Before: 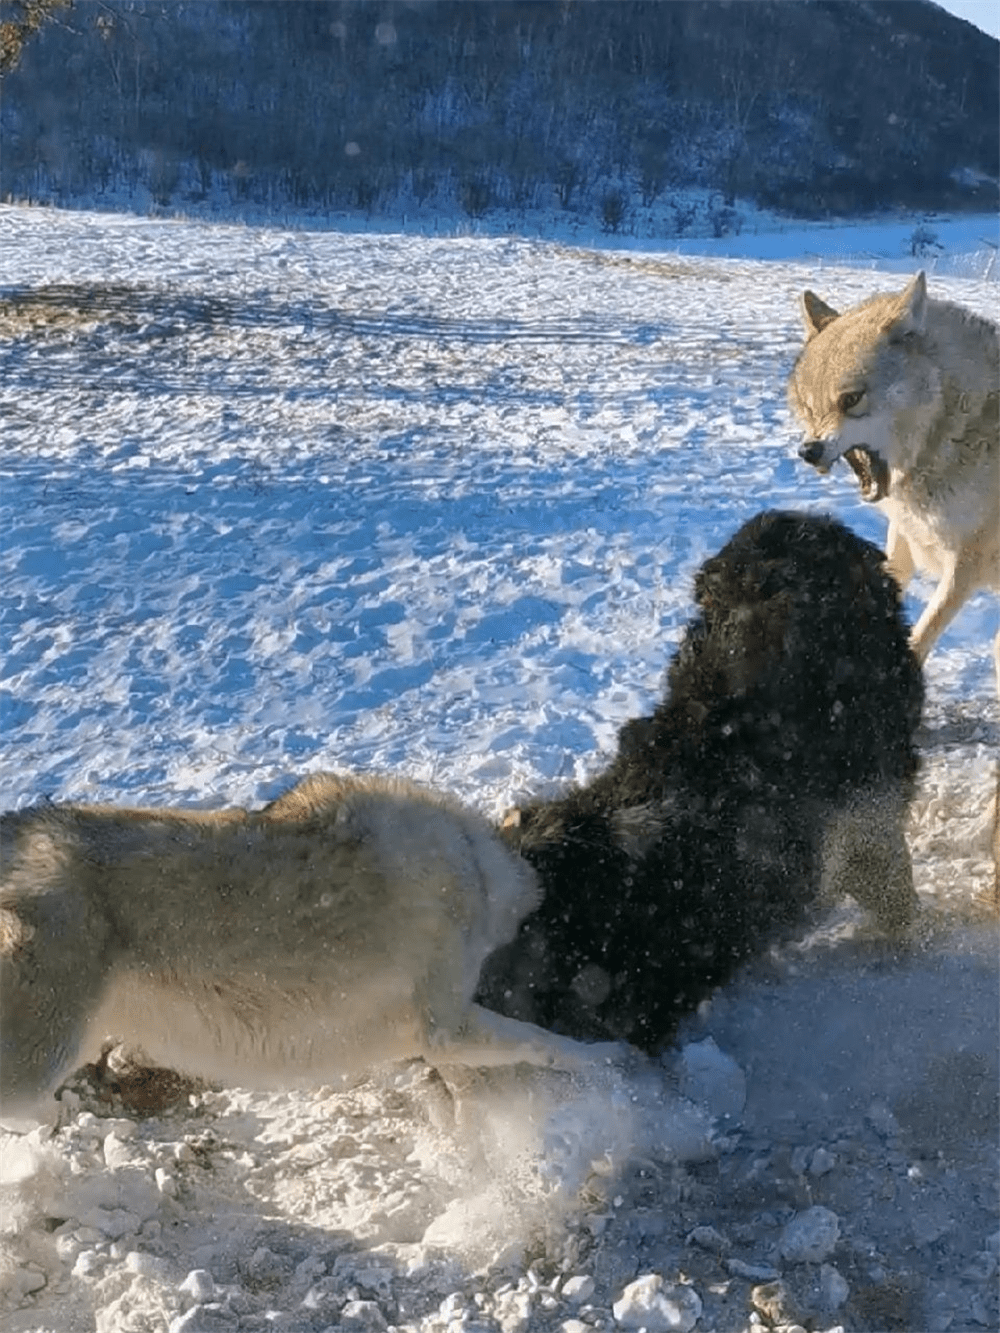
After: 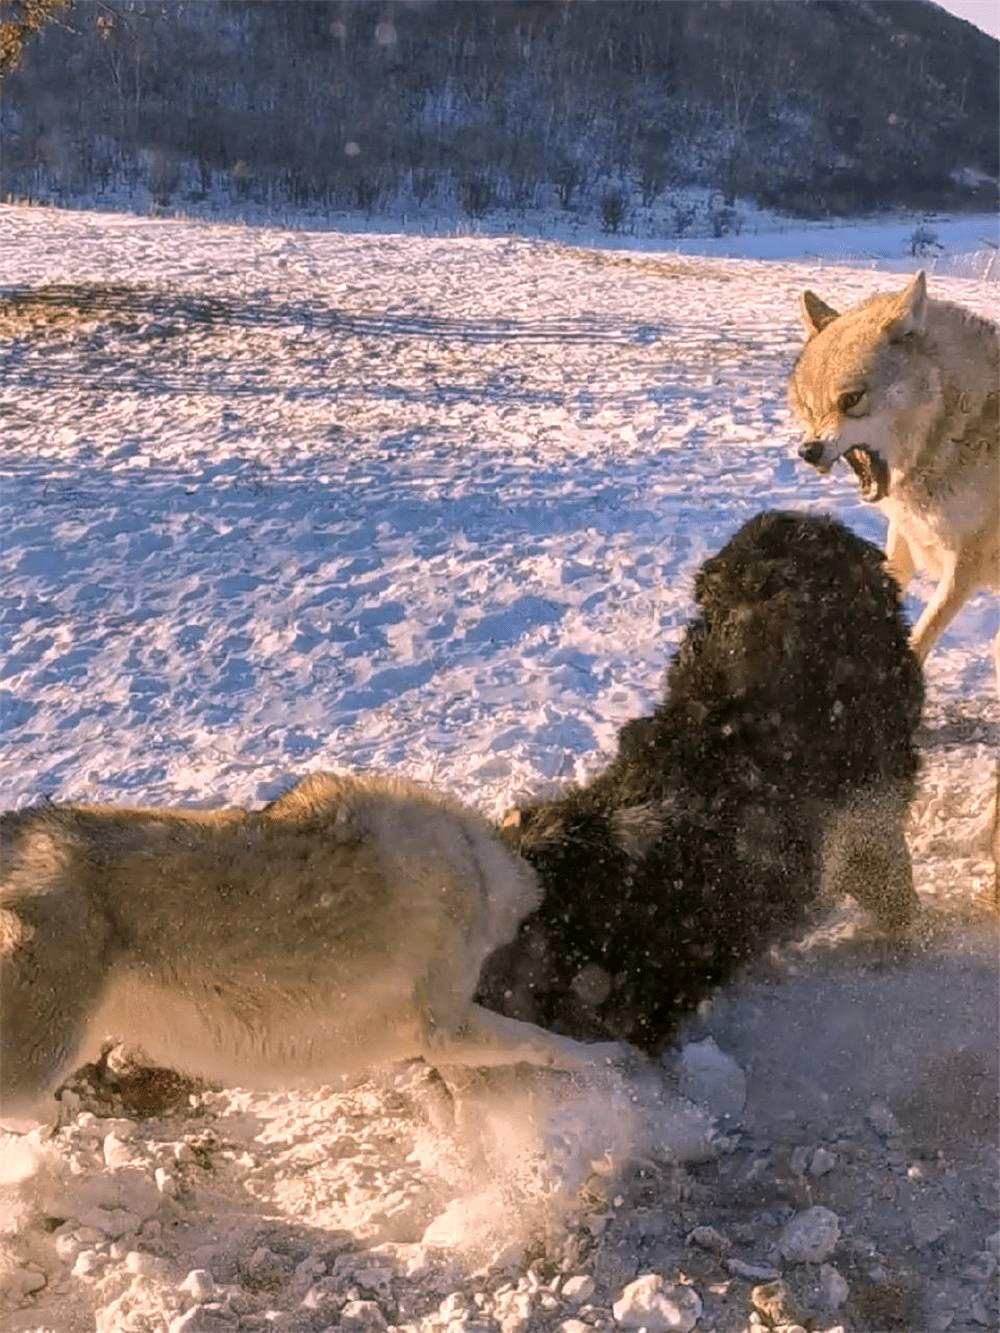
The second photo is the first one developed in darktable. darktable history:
local contrast: on, module defaults
white balance: red 1.004, blue 1.024
color balance rgb: shadows lift › luminance -5%, shadows lift › chroma 1.1%, shadows lift › hue 219°, power › luminance 10%, power › chroma 2.83%, power › hue 60°, highlights gain › chroma 4.52%, highlights gain › hue 33.33°, saturation formula JzAzBz (2021)
